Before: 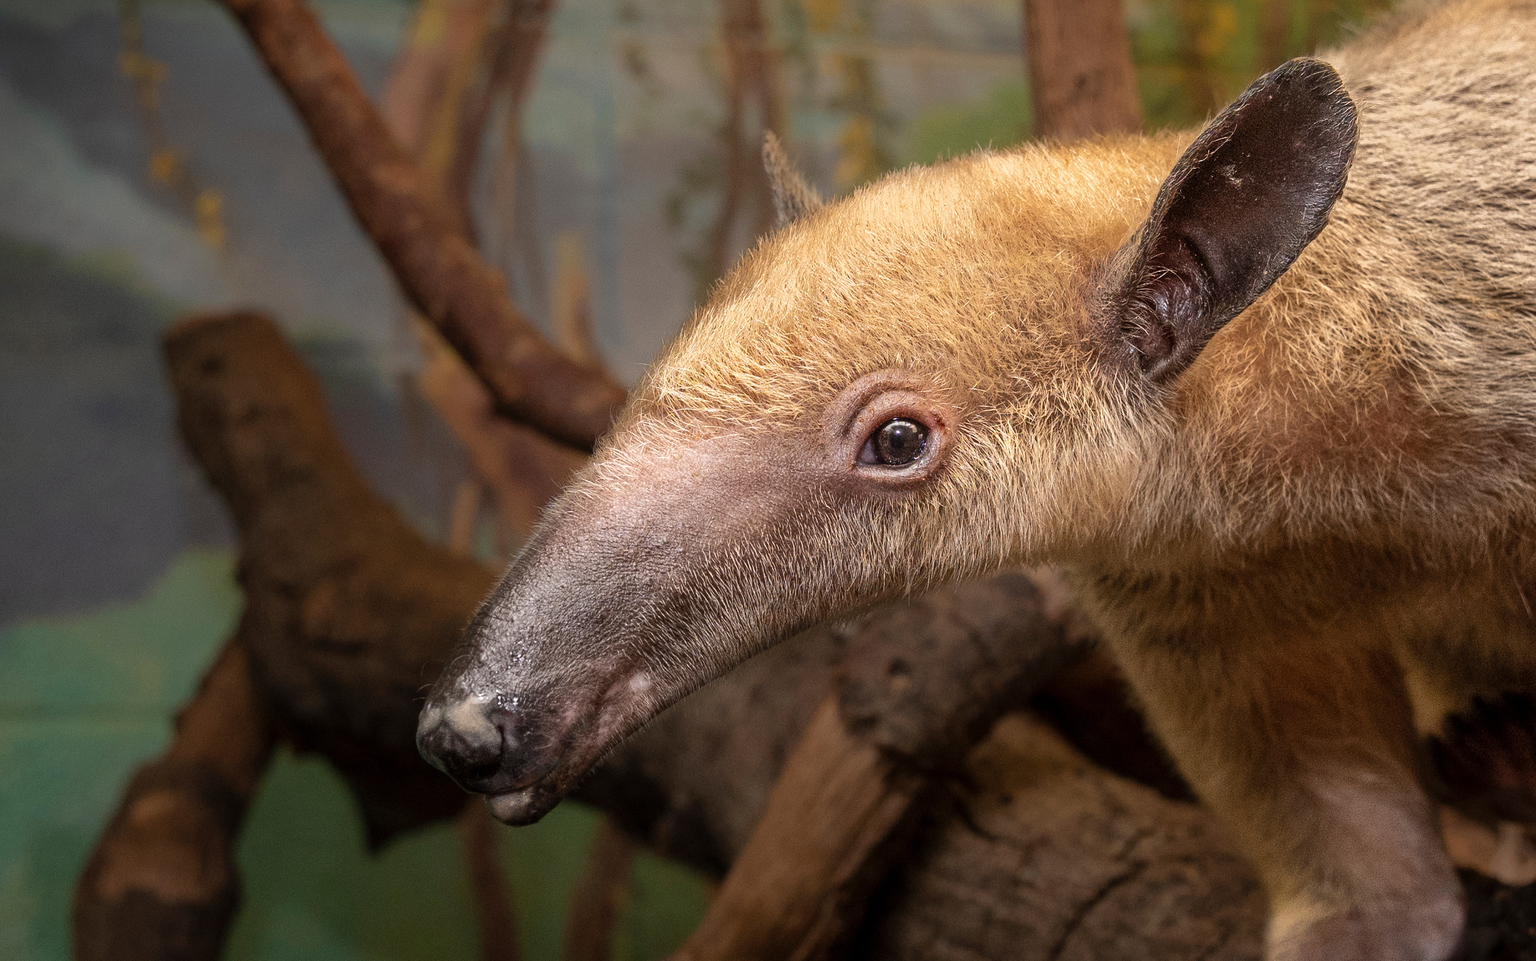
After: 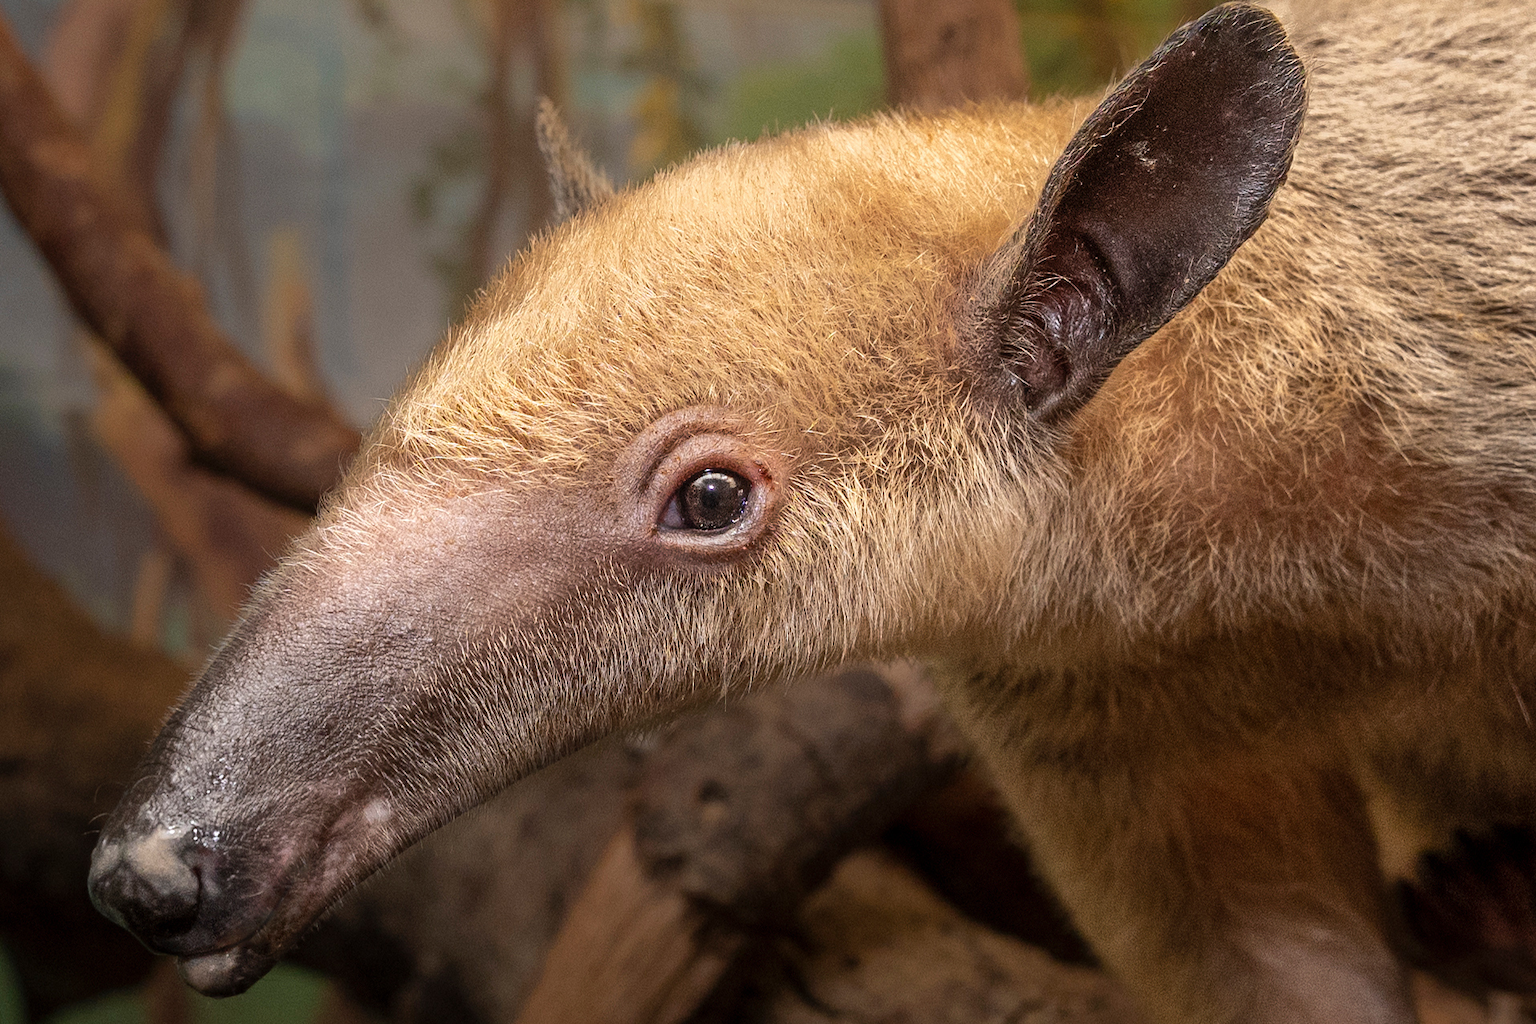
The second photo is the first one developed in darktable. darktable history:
crop: left 22.691%, top 5.852%, bottom 11.737%
